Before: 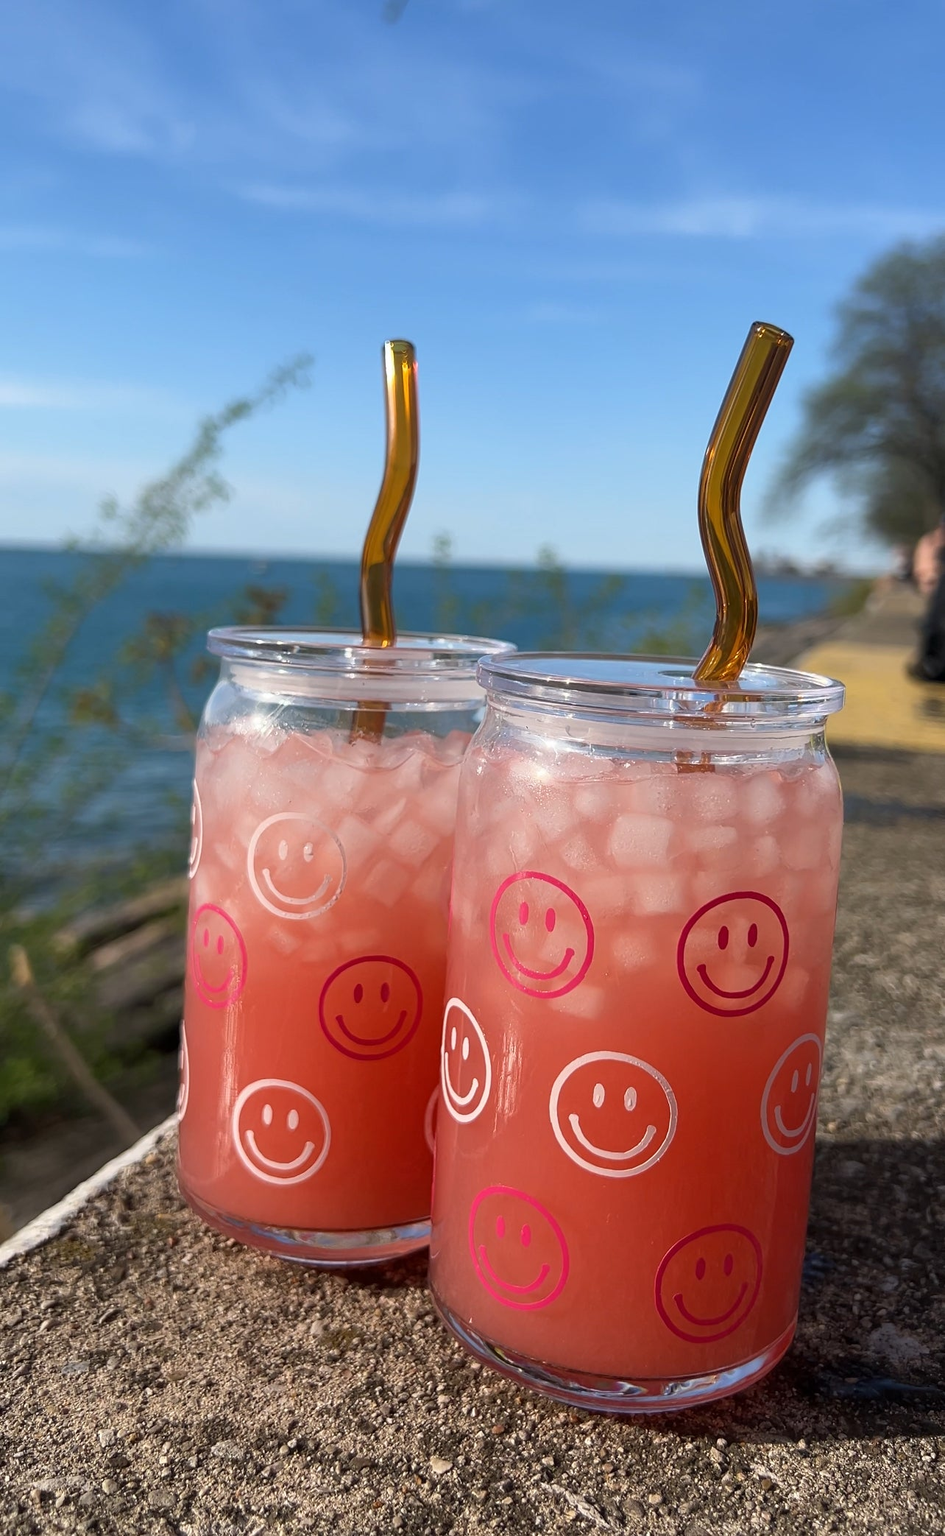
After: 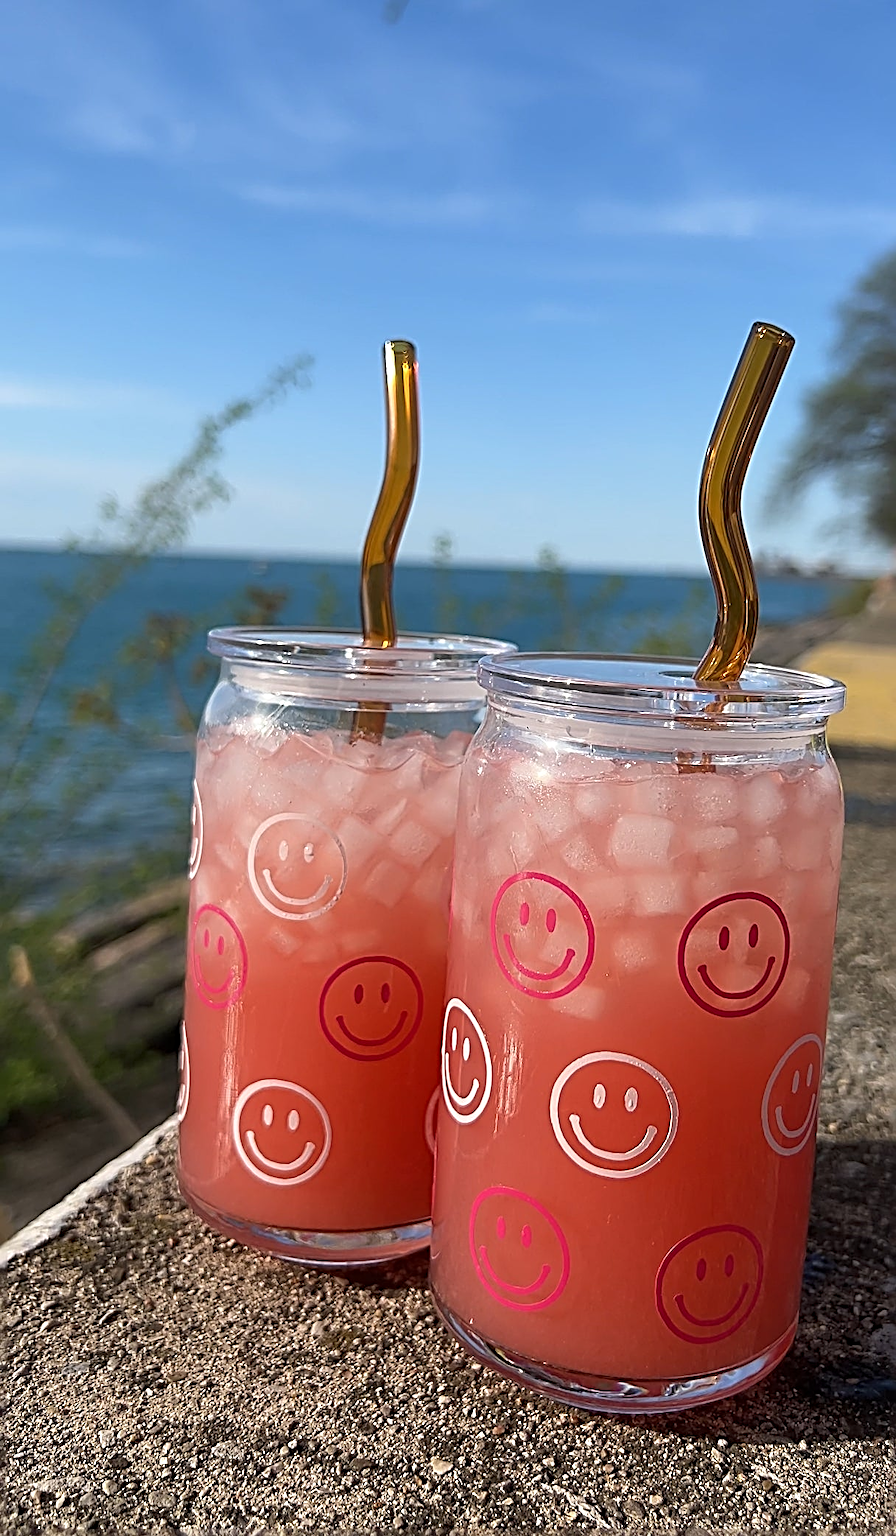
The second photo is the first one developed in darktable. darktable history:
sharpen: radius 3.69, amount 0.928
crop and rotate: right 5.167%
